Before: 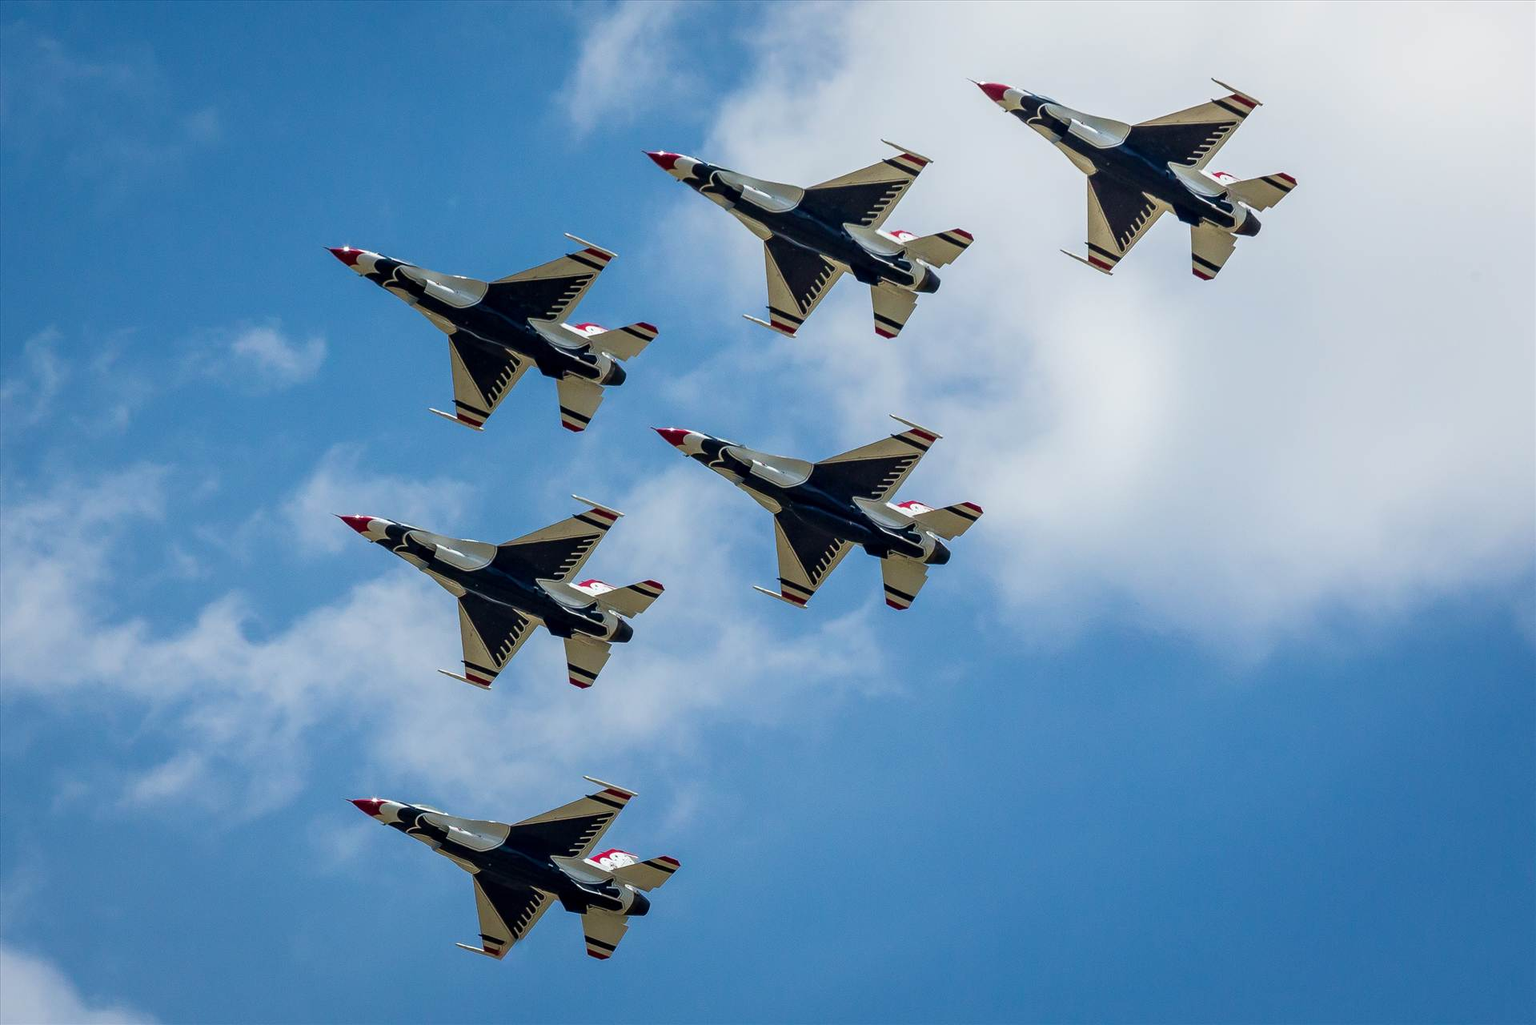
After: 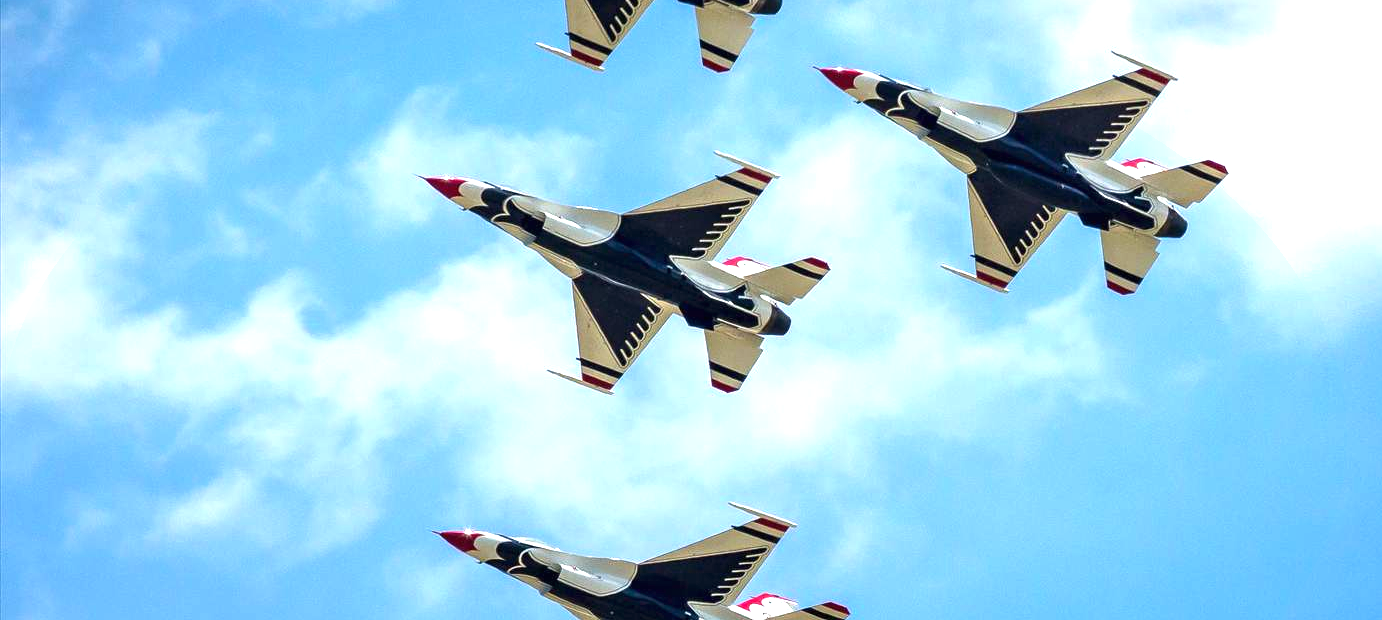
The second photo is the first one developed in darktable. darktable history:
crop: top 36.498%, right 27.964%, bottom 14.995%
exposure: black level correction 0, exposure 1.3 EV, compensate exposure bias true, compensate highlight preservation false
vignetting: fall-off start 97.52%, fall-off radius 100%, brightness -0.574, saturation 0, center (-0.027, 0.404), width/height ratio 1.368, unbound false
